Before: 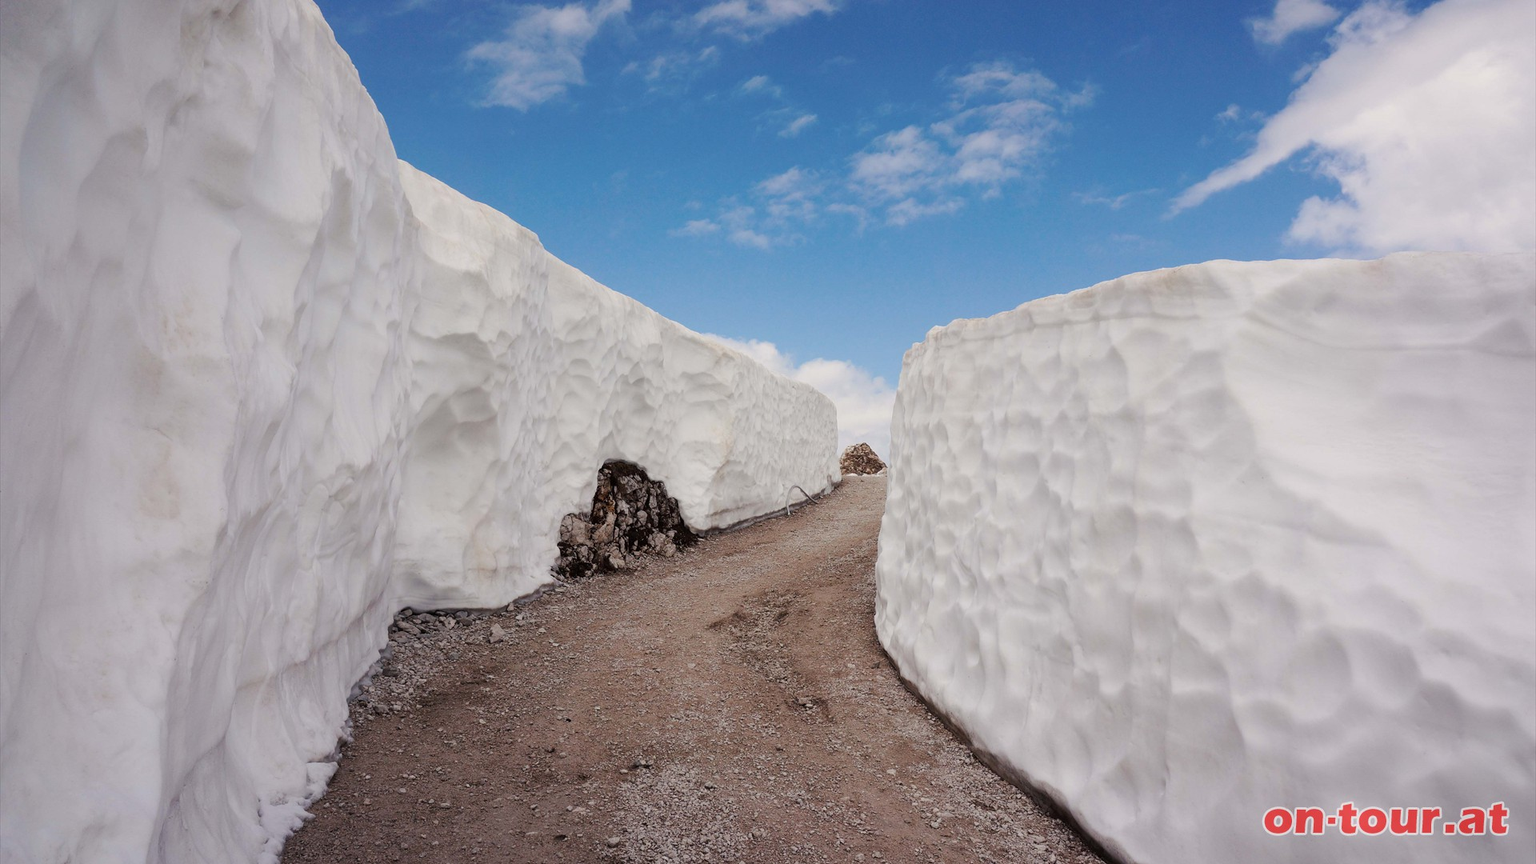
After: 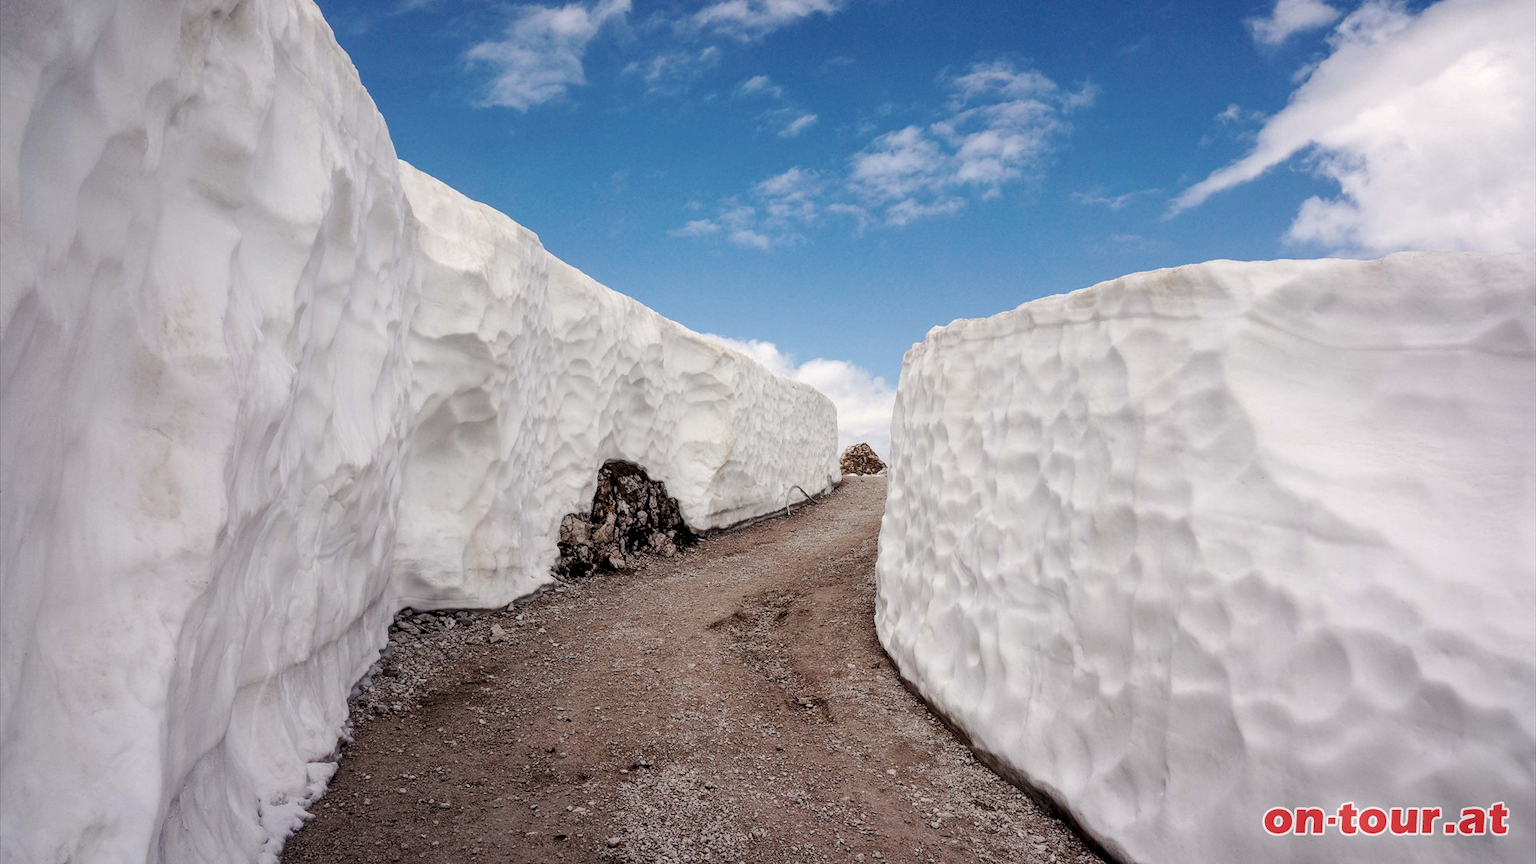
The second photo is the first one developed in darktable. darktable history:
local contrast: highlights 58%, detail 146%
